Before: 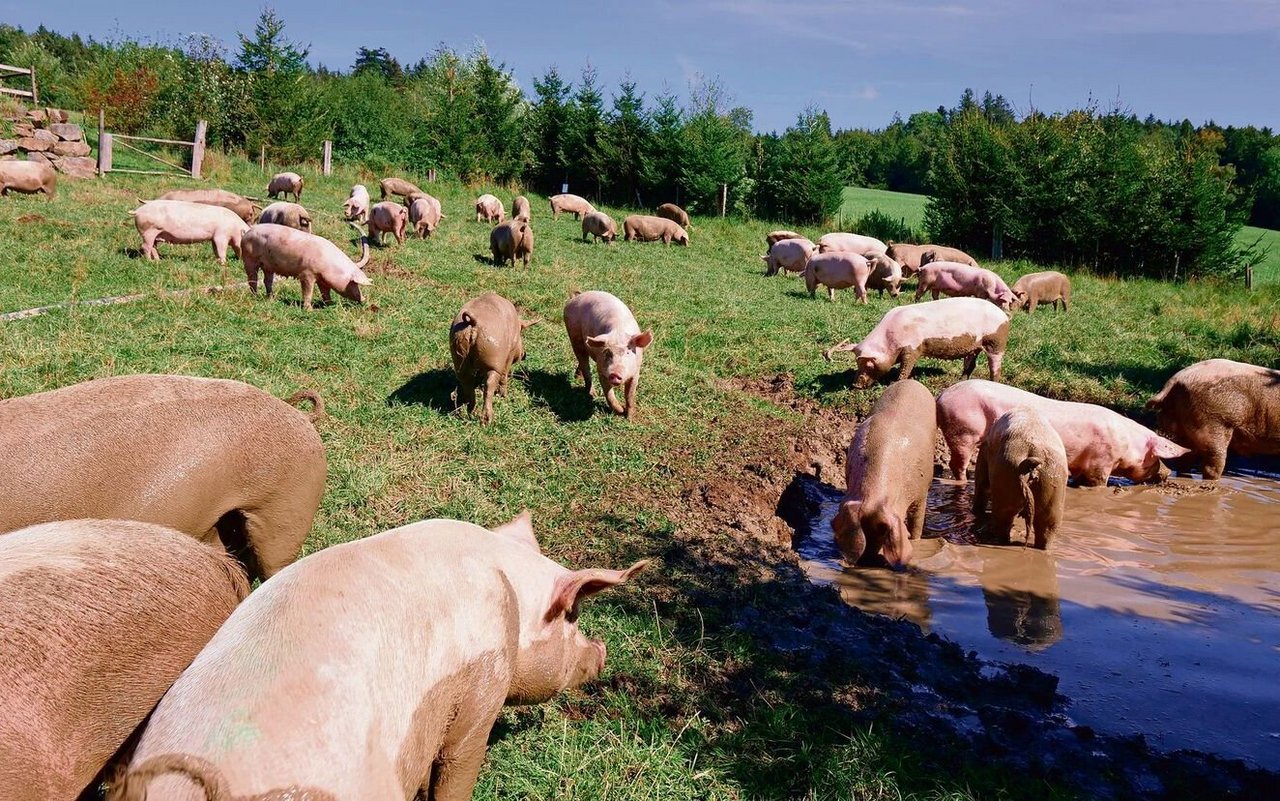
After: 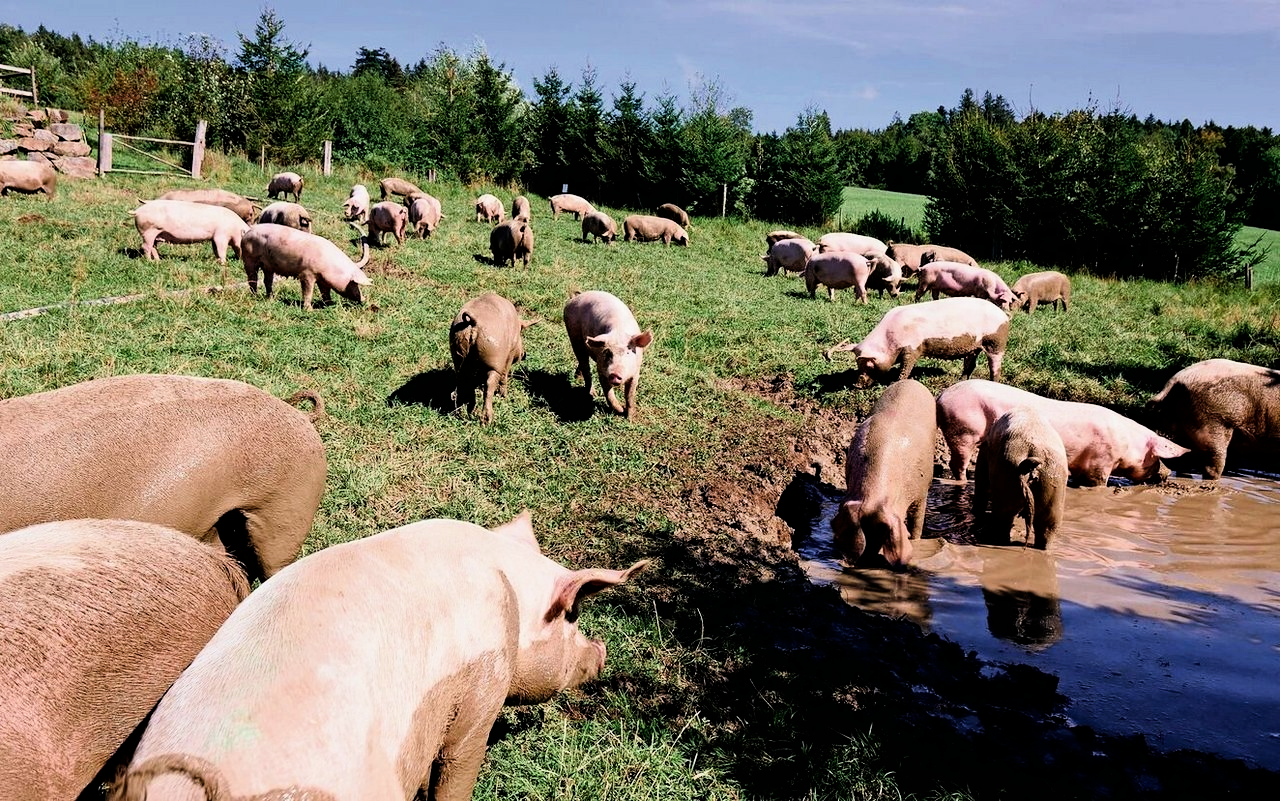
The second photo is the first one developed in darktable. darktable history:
filmic rgb: black relative exposure -5.38 EV, white relative exposure 2.85 EV, dynamic range scaling -37.41%, hardness 3.99, contrast 1.596, highlights saturation mix -1.39%
